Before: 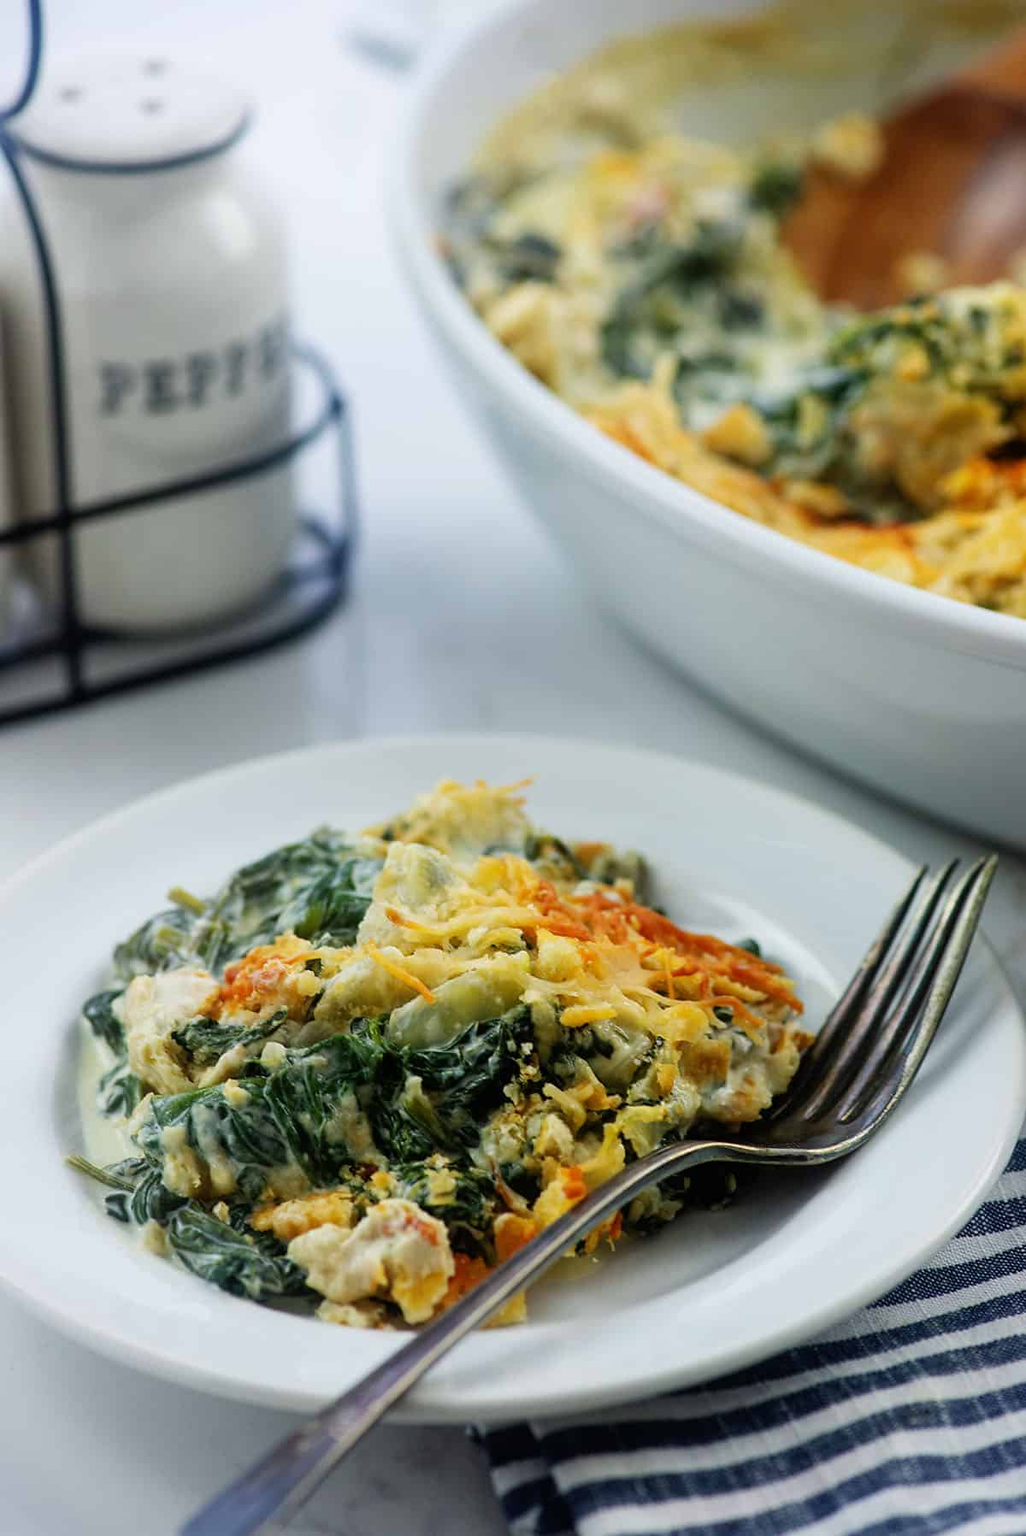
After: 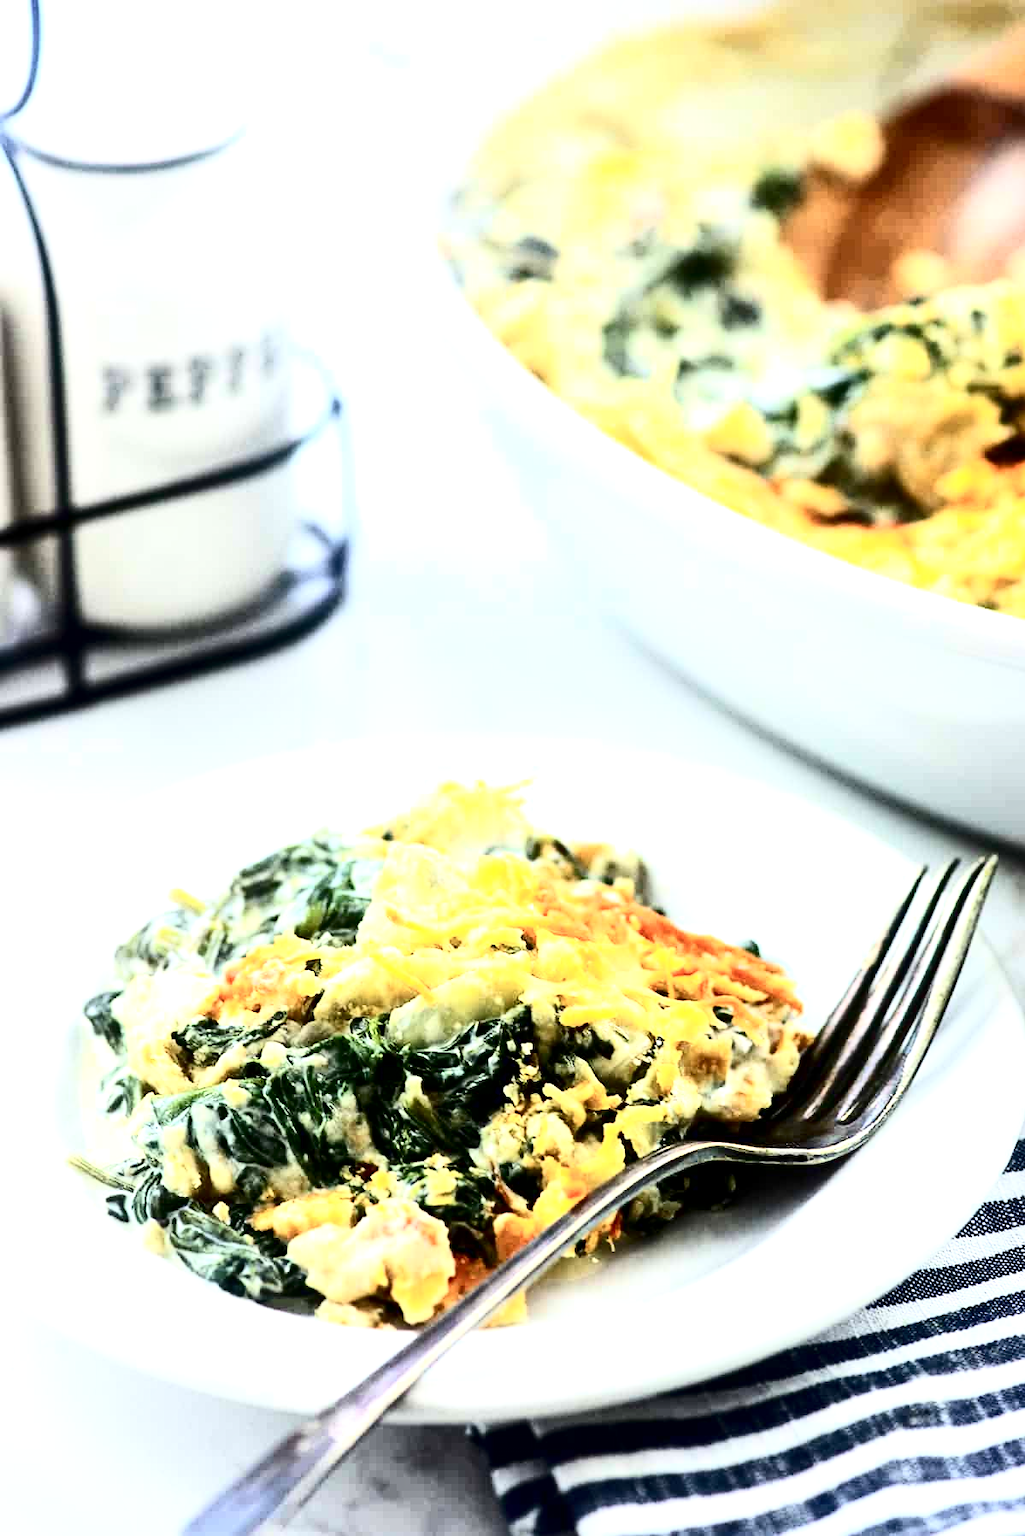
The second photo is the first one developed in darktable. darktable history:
local contrast: mode bilateral grid, contrast 19, coarseness 50, detail 141%, midtone range 0.2
exposure: black level correction 0, exposure 1.388 EV, compensate highlight preservation false
contrast brightness saturation: contrast 0.502, saturation -0.101
